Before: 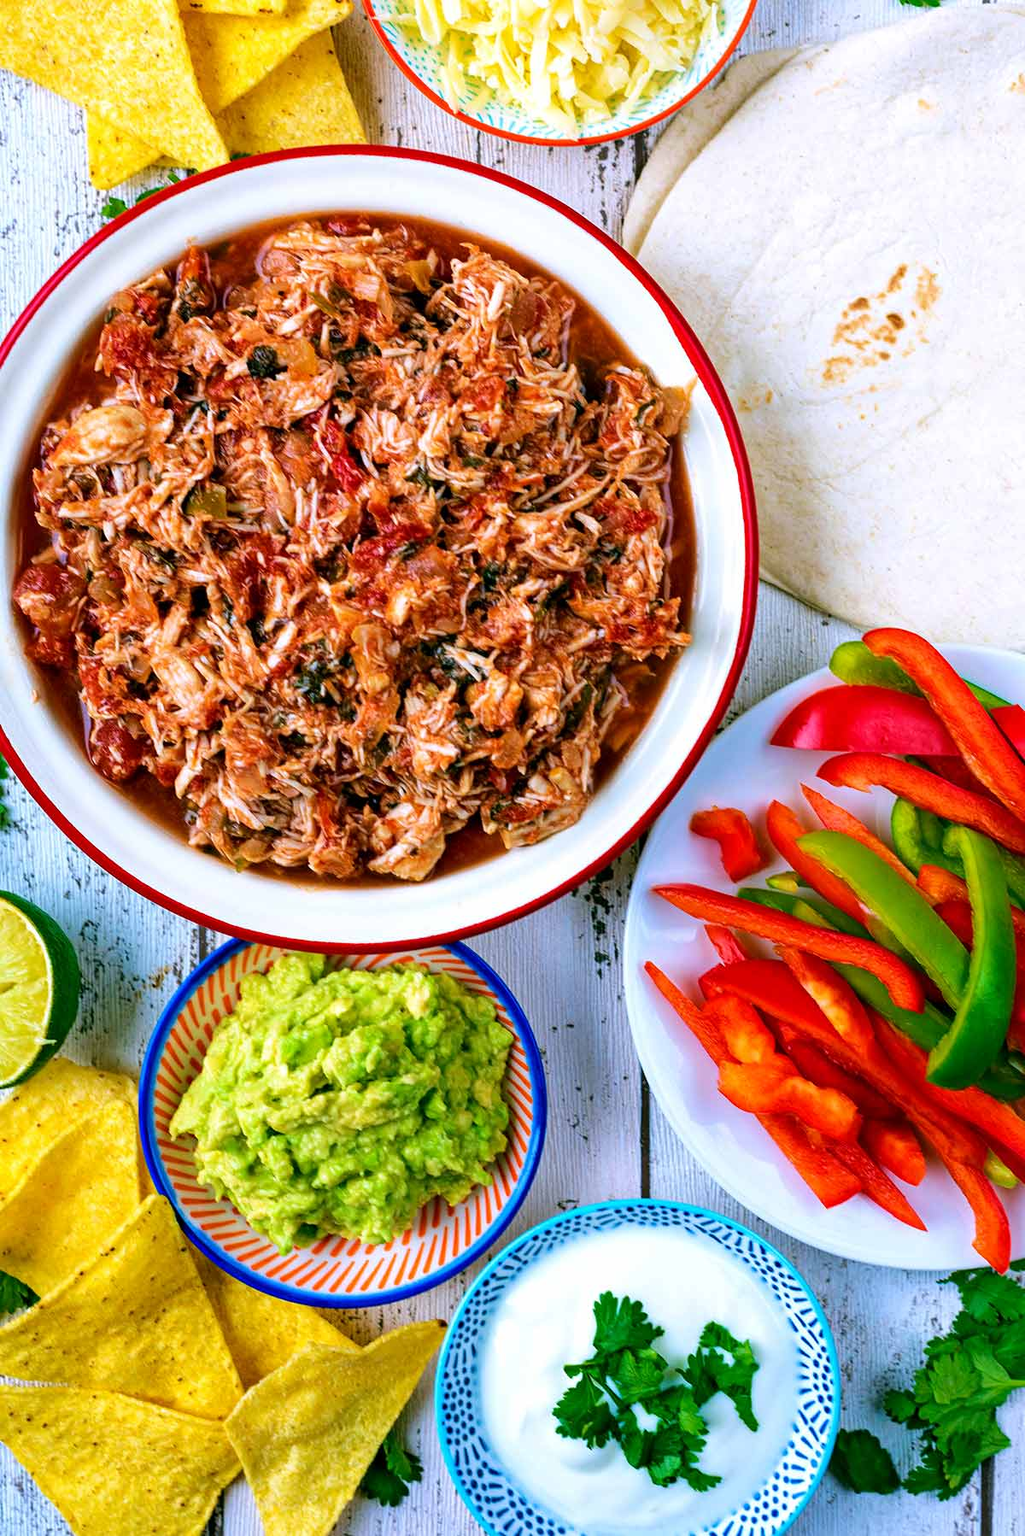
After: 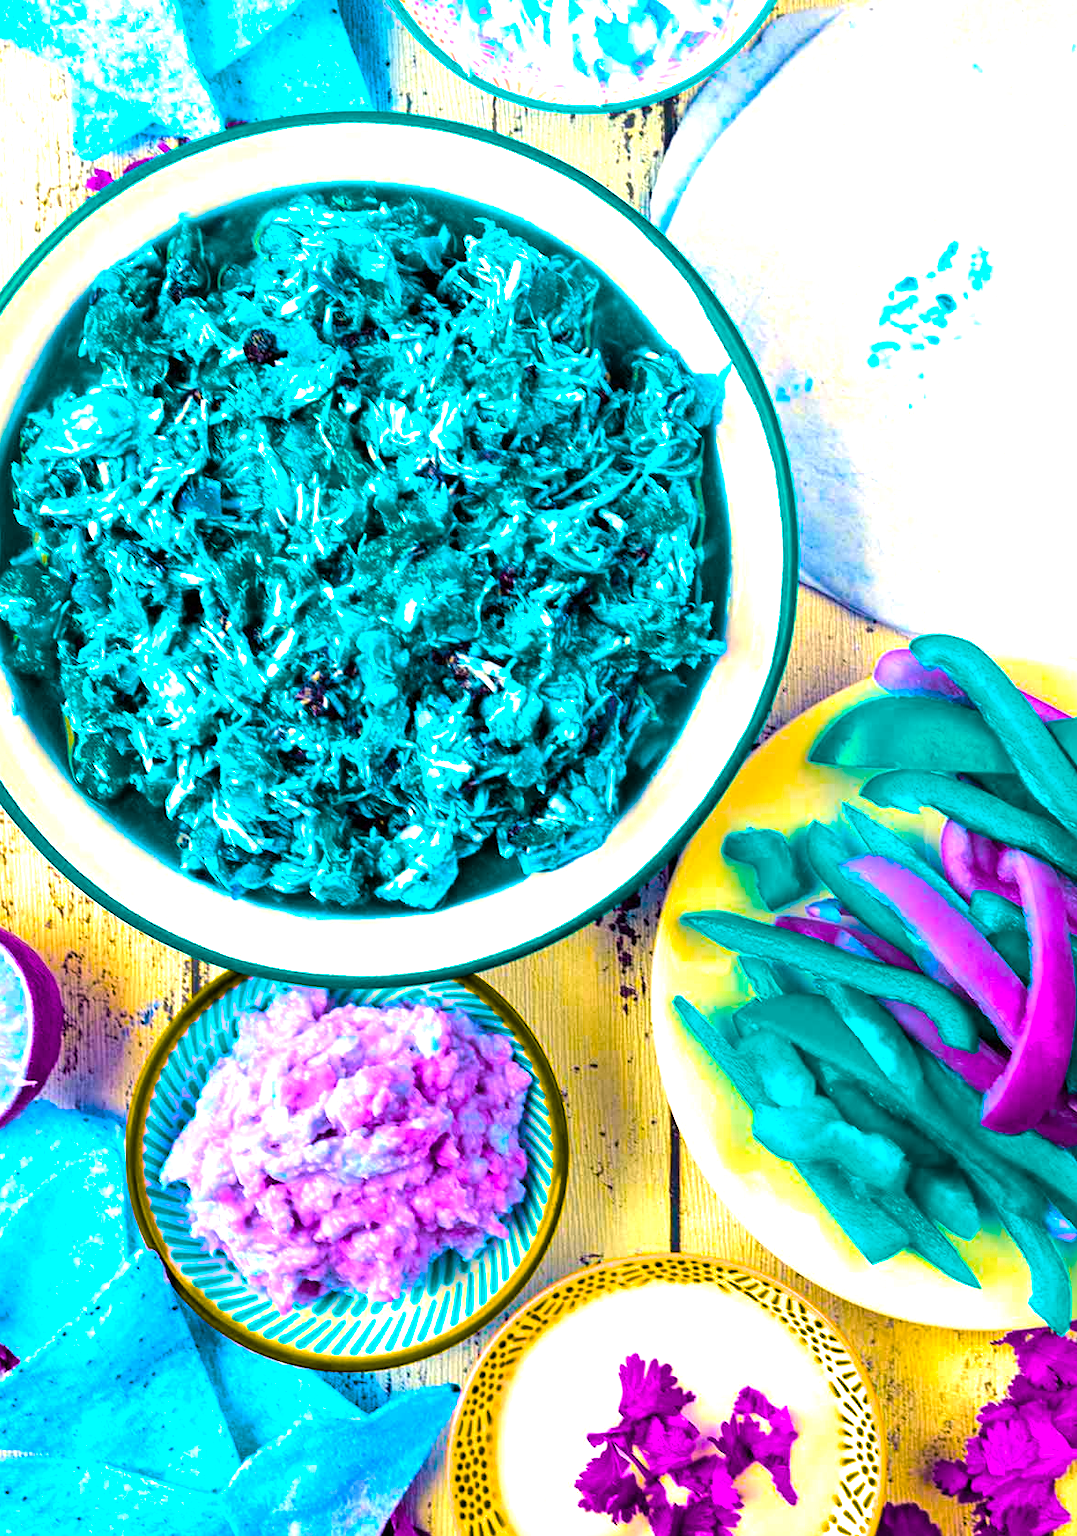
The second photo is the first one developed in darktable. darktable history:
crop: left 2.174%, top 2.756%, right 0.73%, bottom 4.871%
color balance rgb: highlights gain › chroma 2.054%, highlights gain › hue 65.98°, perceptual saturation grading › global saturation 30.164%, hue shift 178.41°, perceptual brilliance grading › global brilliance 25.748%, global vibrance 49.704%, contrast 0.18%
